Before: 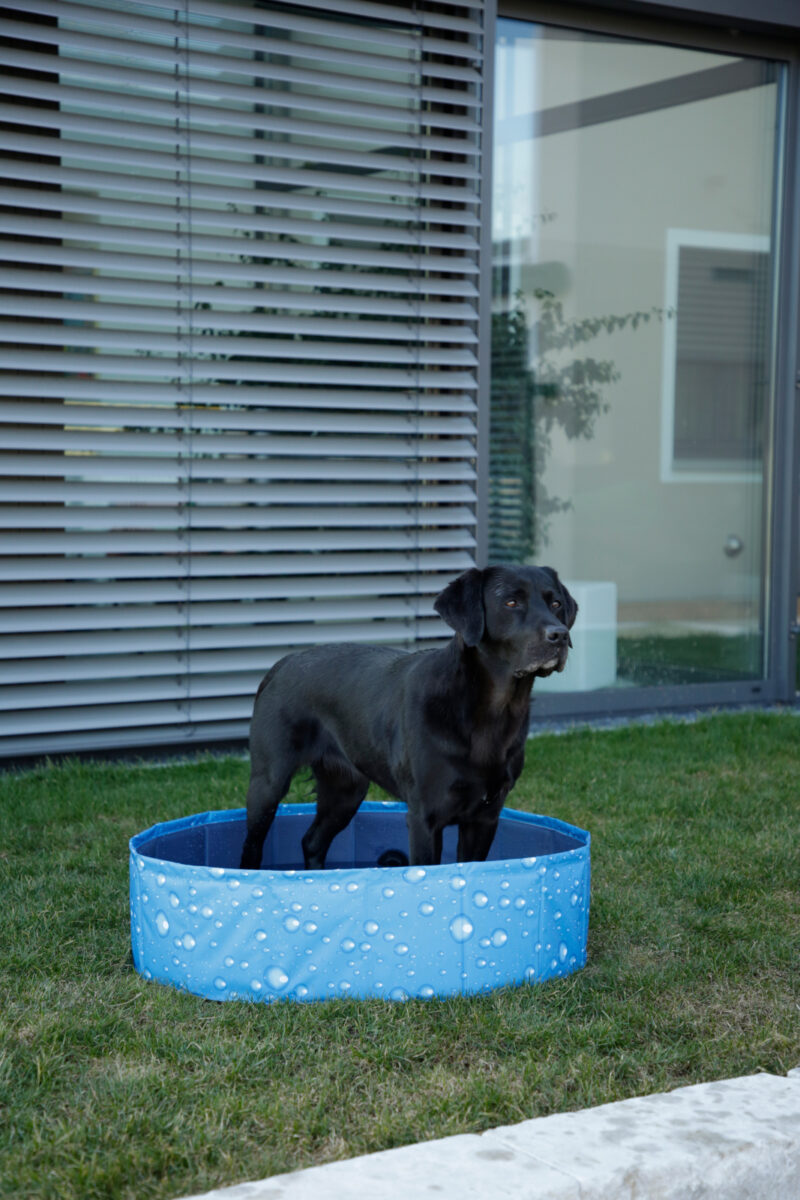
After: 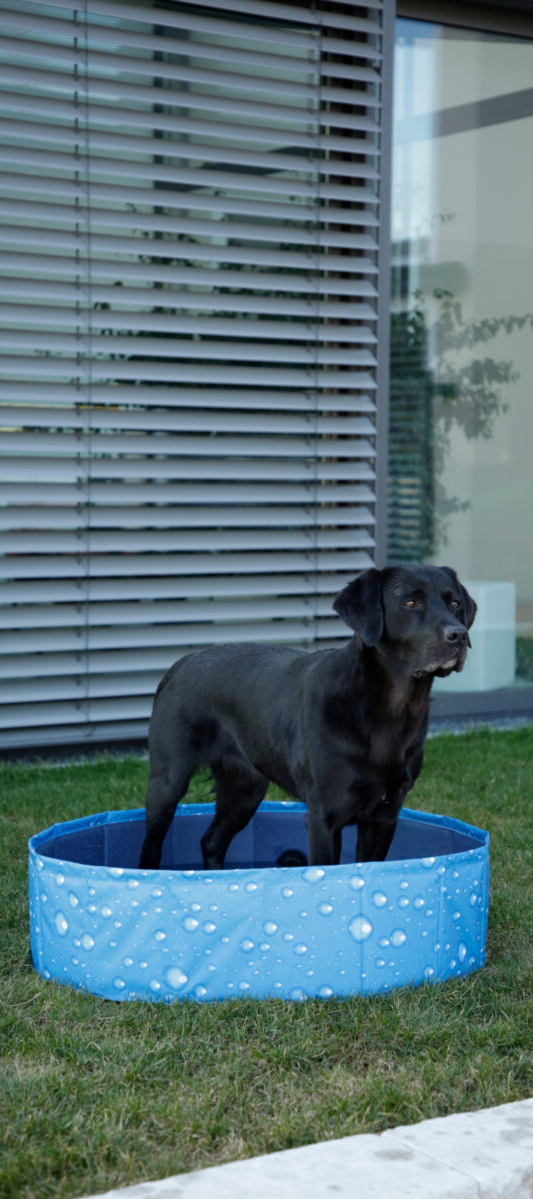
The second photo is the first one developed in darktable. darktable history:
crop and rotate: left 12.648%, right 20.685%
